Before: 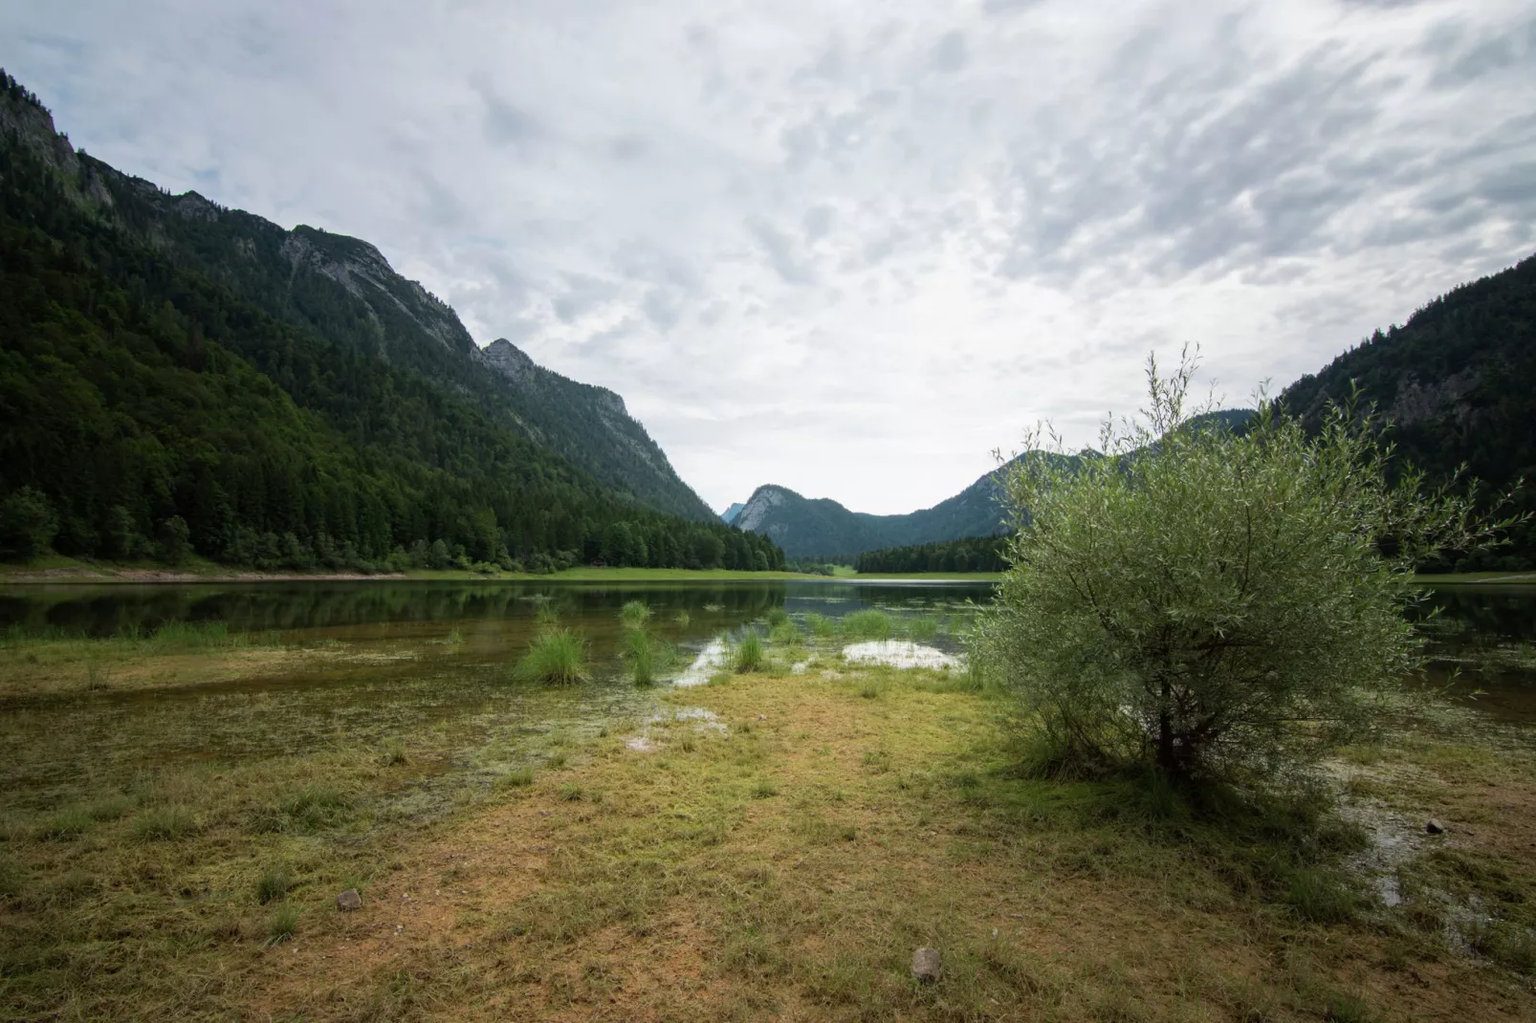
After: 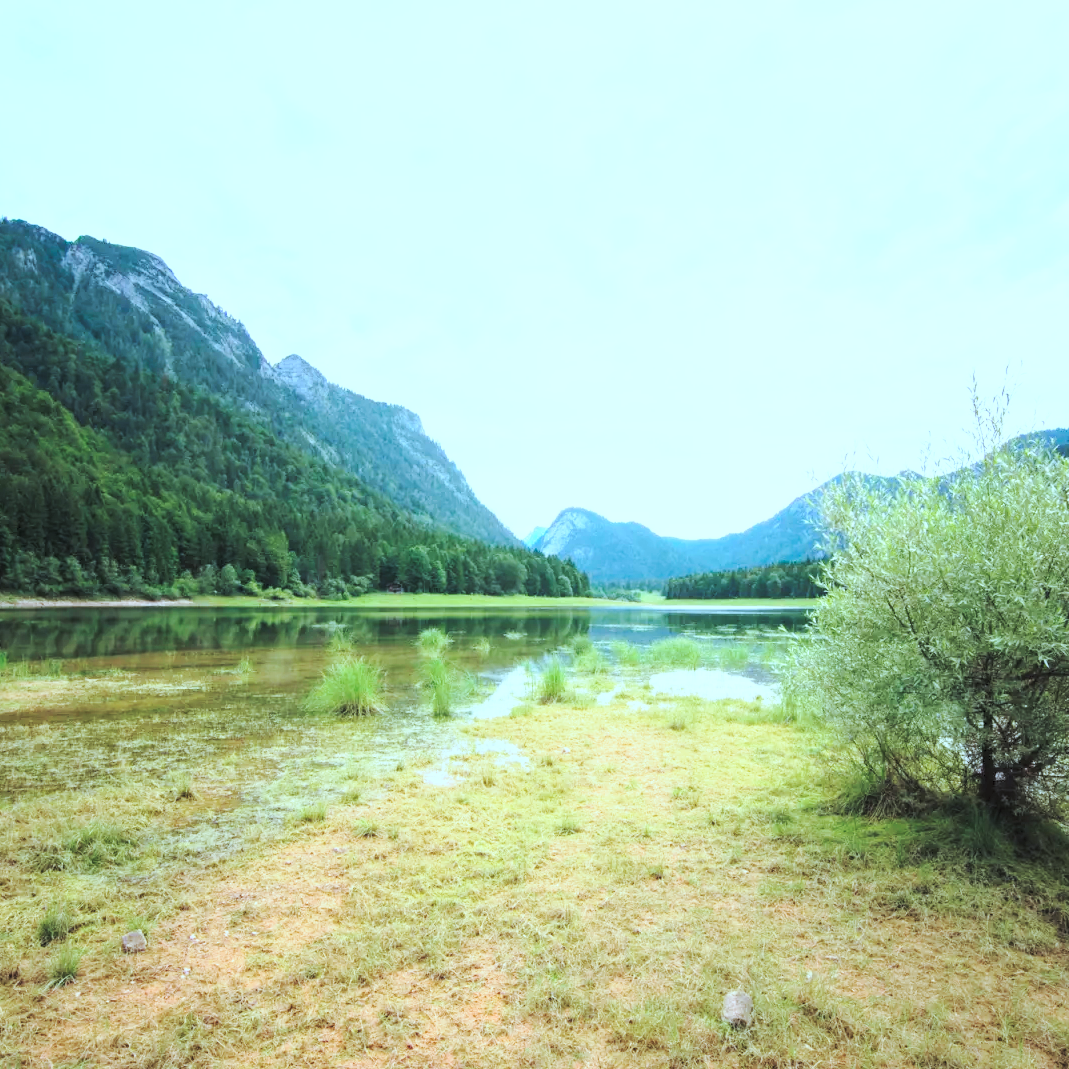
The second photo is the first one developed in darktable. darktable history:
base curve: curves: ch0 [(0, 0) (0.028, 0.03) (0.121, 0.232) (0.46, 0.748) (0.859, 0.968) (1, 1)], preserve colors none
exposure: exposure 0.608 EV, compensate exposure bias true, compensate highlight preservation false
color correction: highlights a* -8.76, highlights b* -22.72
contrast brightness saturation: contrast 0.097, brightness 0.304, saturation 0.15
crop and rotate: left 14.398%, right 18.994%
